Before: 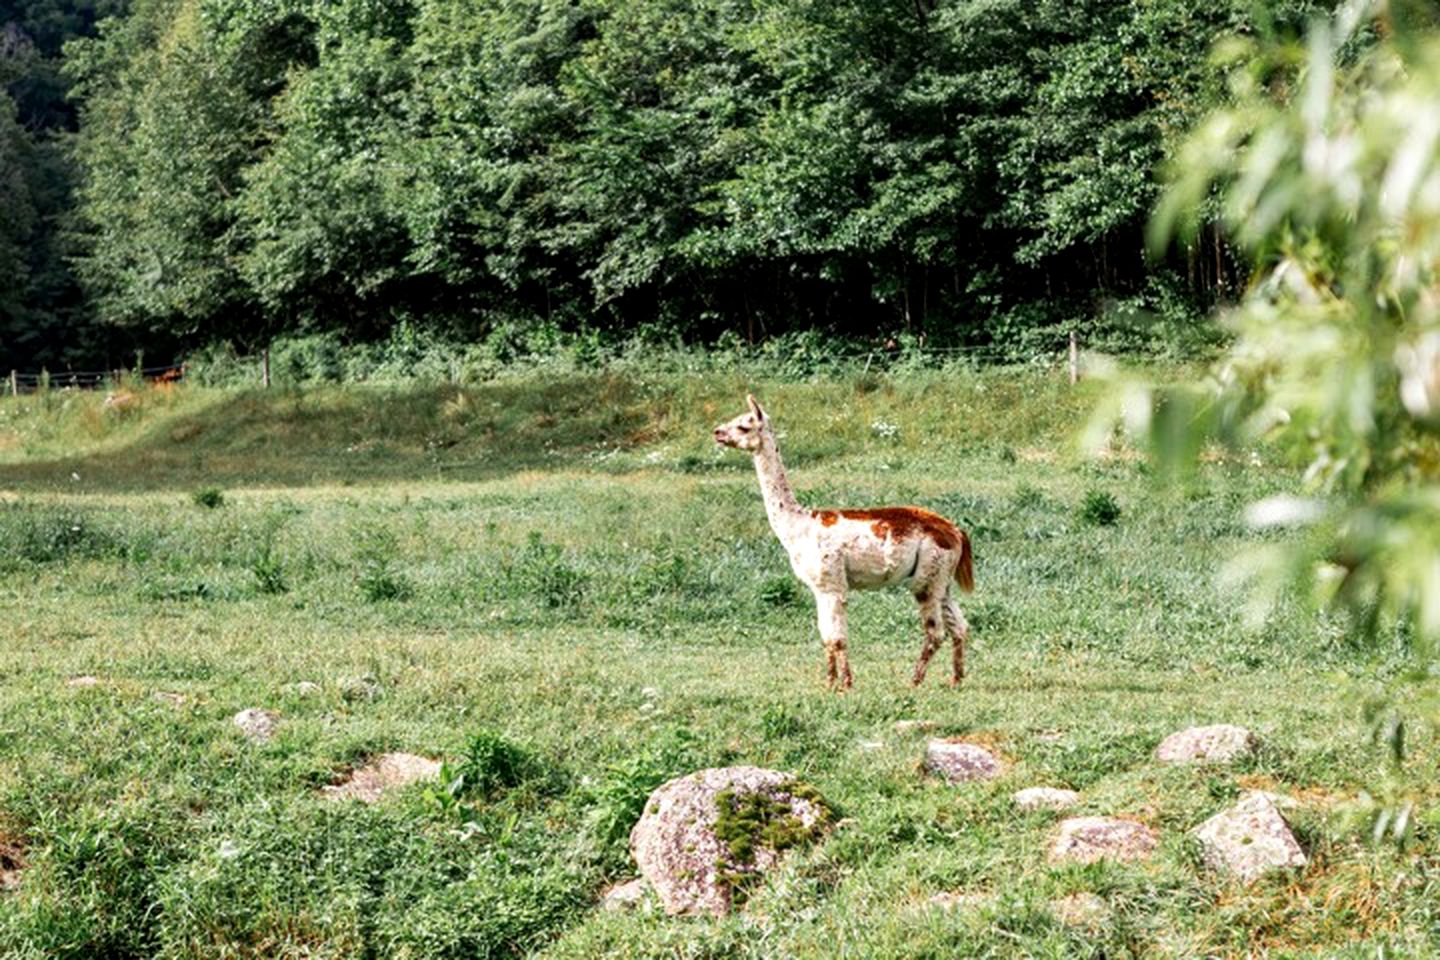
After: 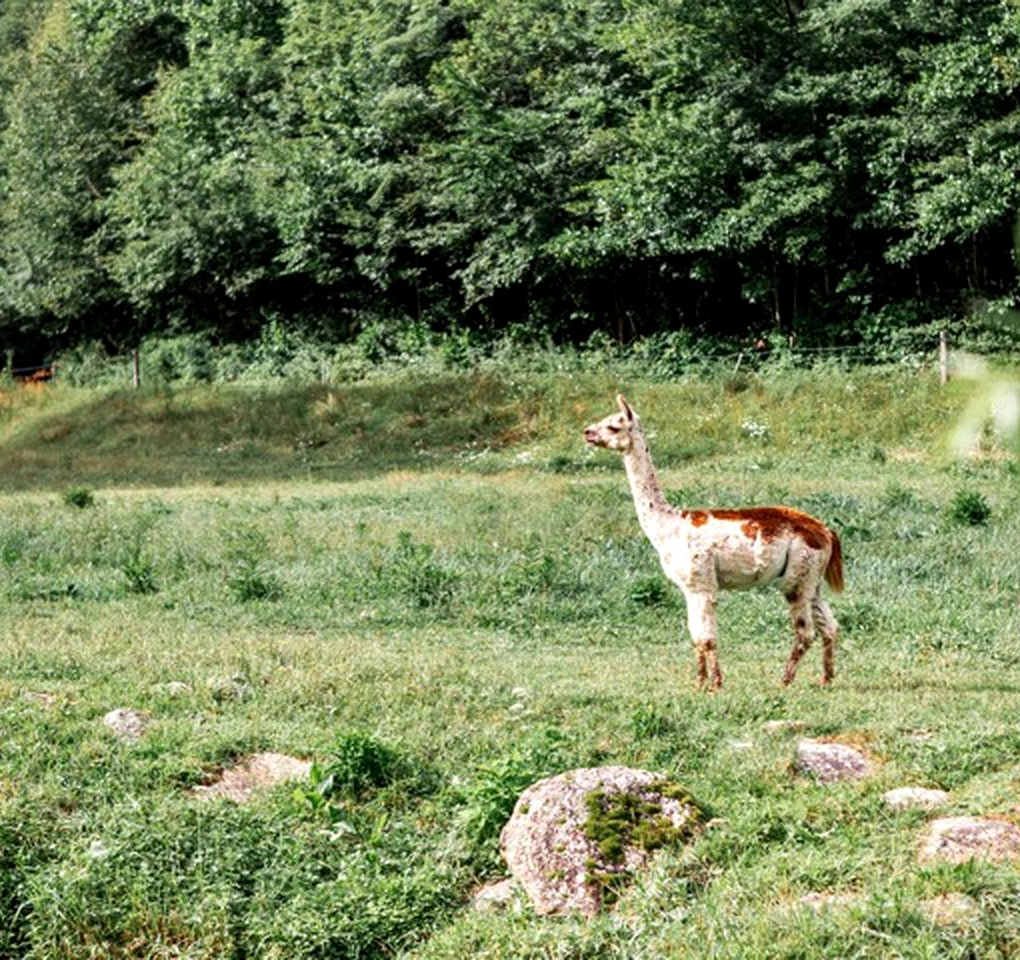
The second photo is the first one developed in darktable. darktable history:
crop and rotate: left 9.059%, right 20.1%
